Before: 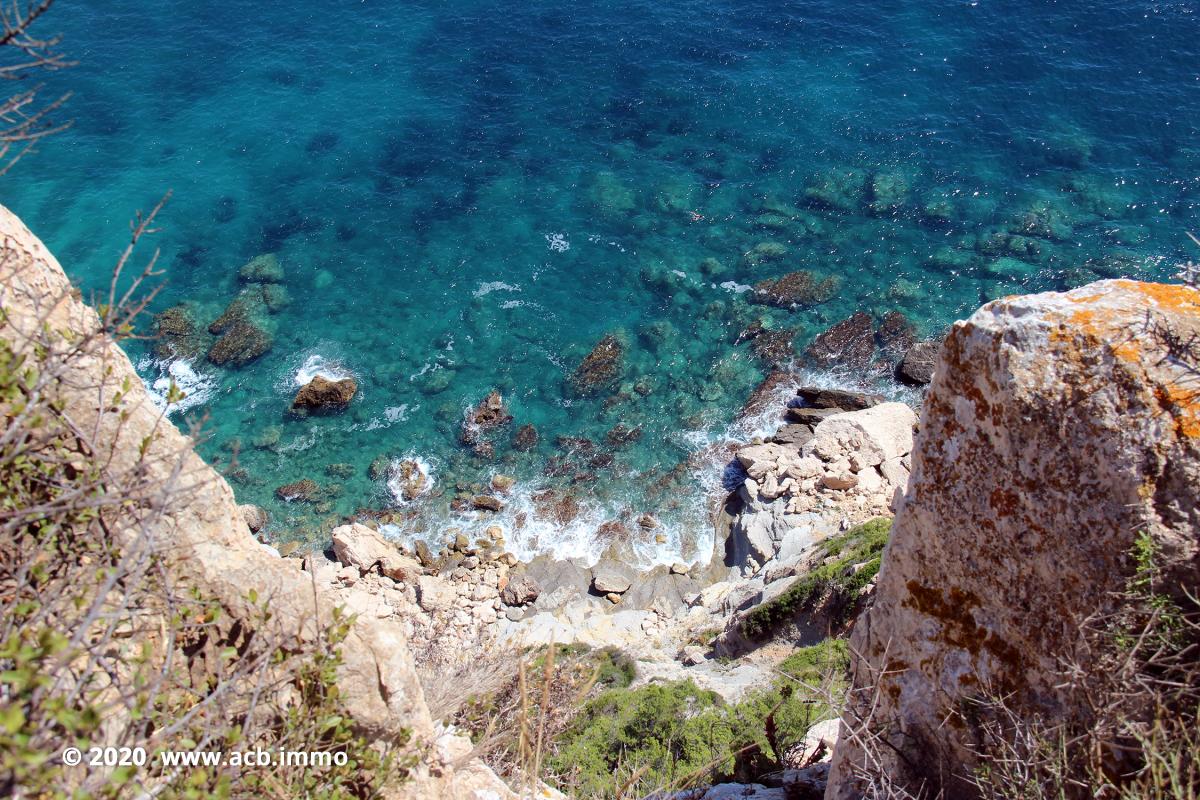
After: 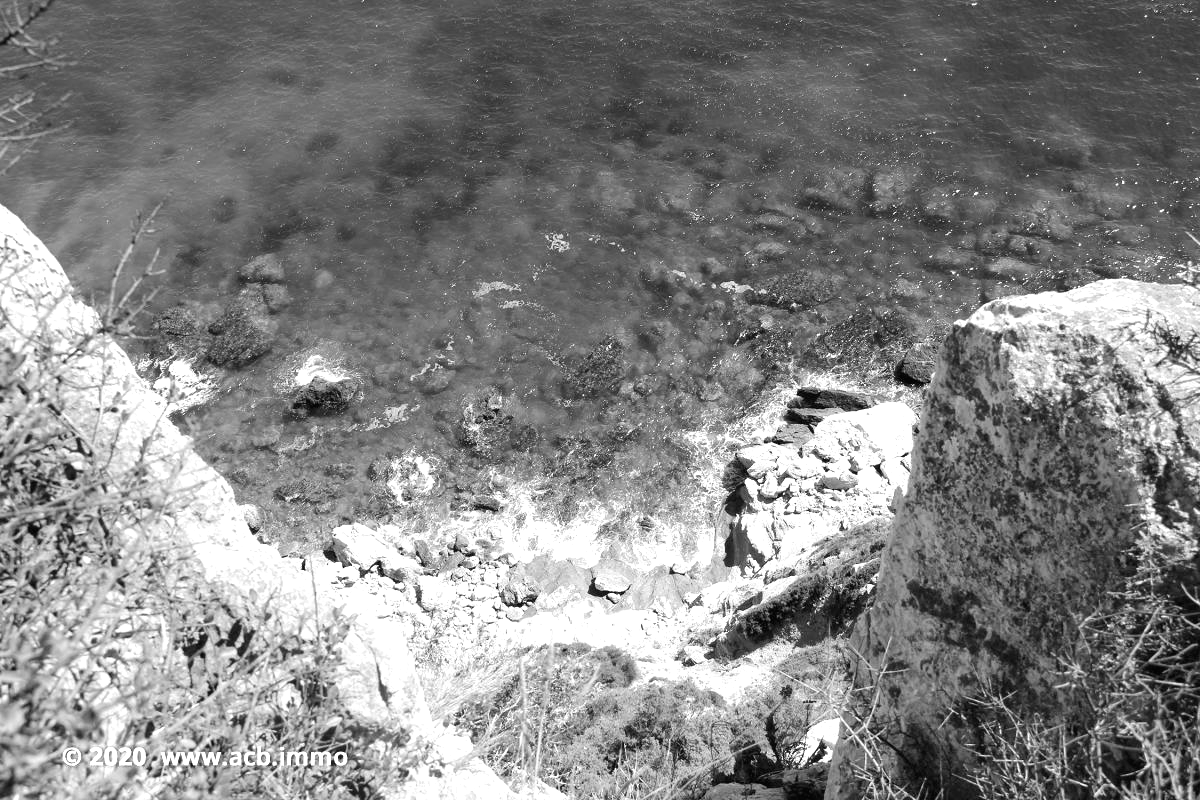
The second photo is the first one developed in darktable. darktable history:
monochrome: a 32, b 64, size 2.3
exposure: black level correction 0, exposure 0.7 EV, compensate exposure bias true, compensate highlight preservation false
